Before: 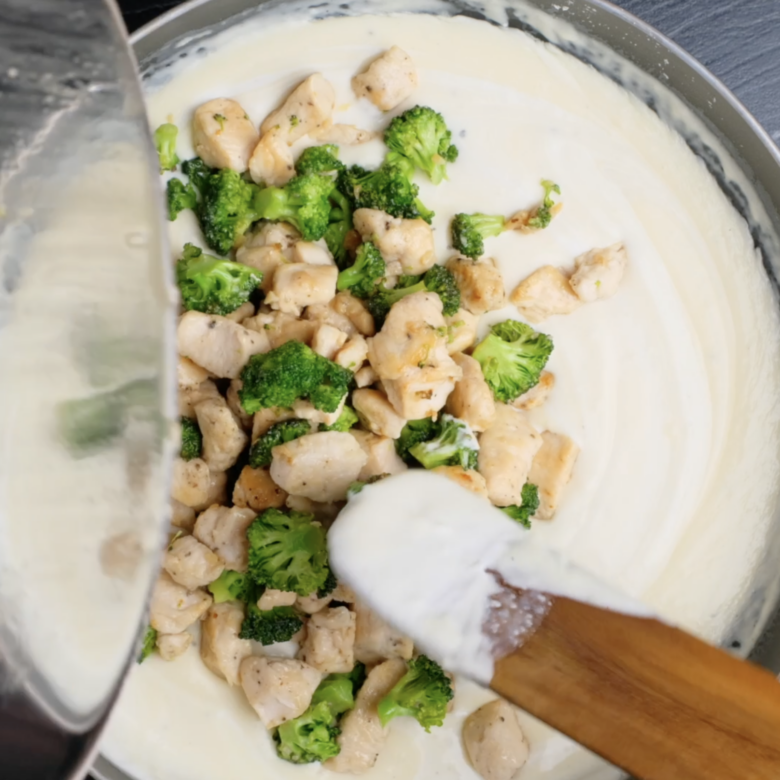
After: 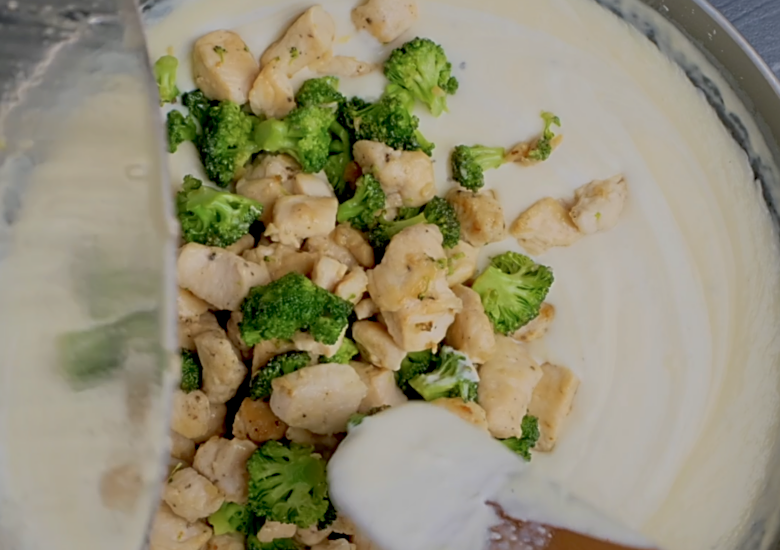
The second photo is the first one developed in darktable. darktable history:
velvia: on, module defaults
exposure: black level correction 0.009, exposure -0.616 EV, compensate highlight preservation false
shadows and highlights: on, module defaults
crop and rotate: top 8.746%, bottom 20.617%
sharpen: amount 0.571
